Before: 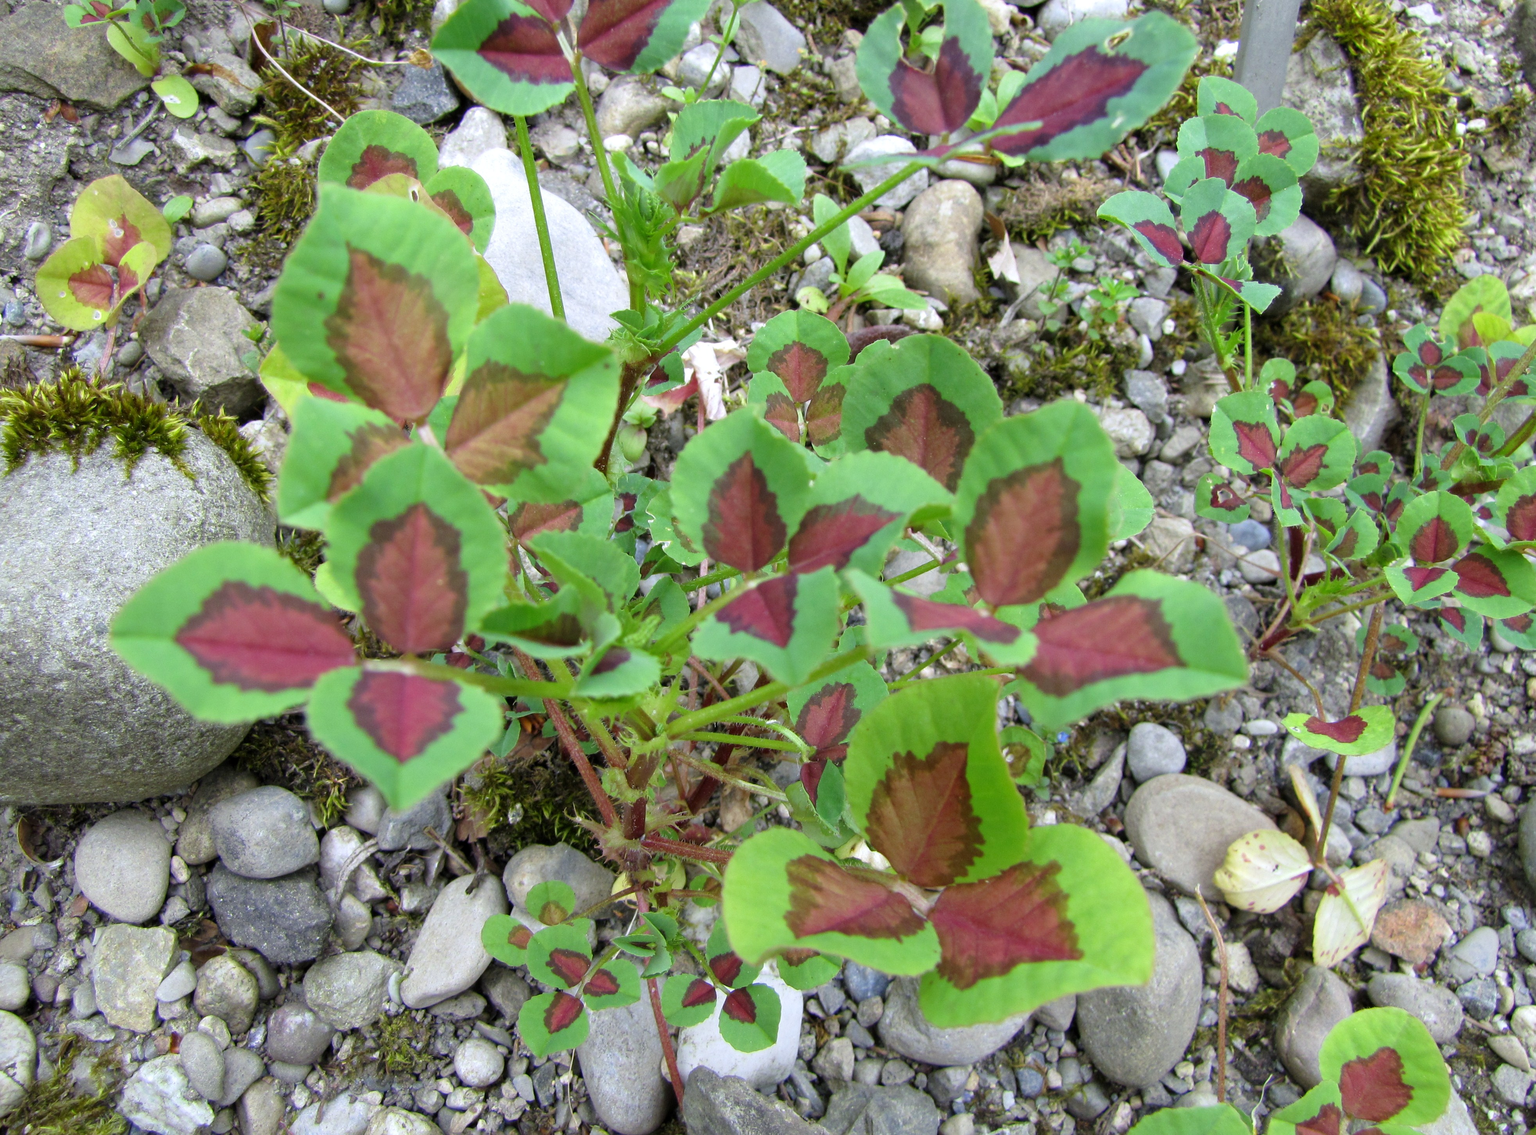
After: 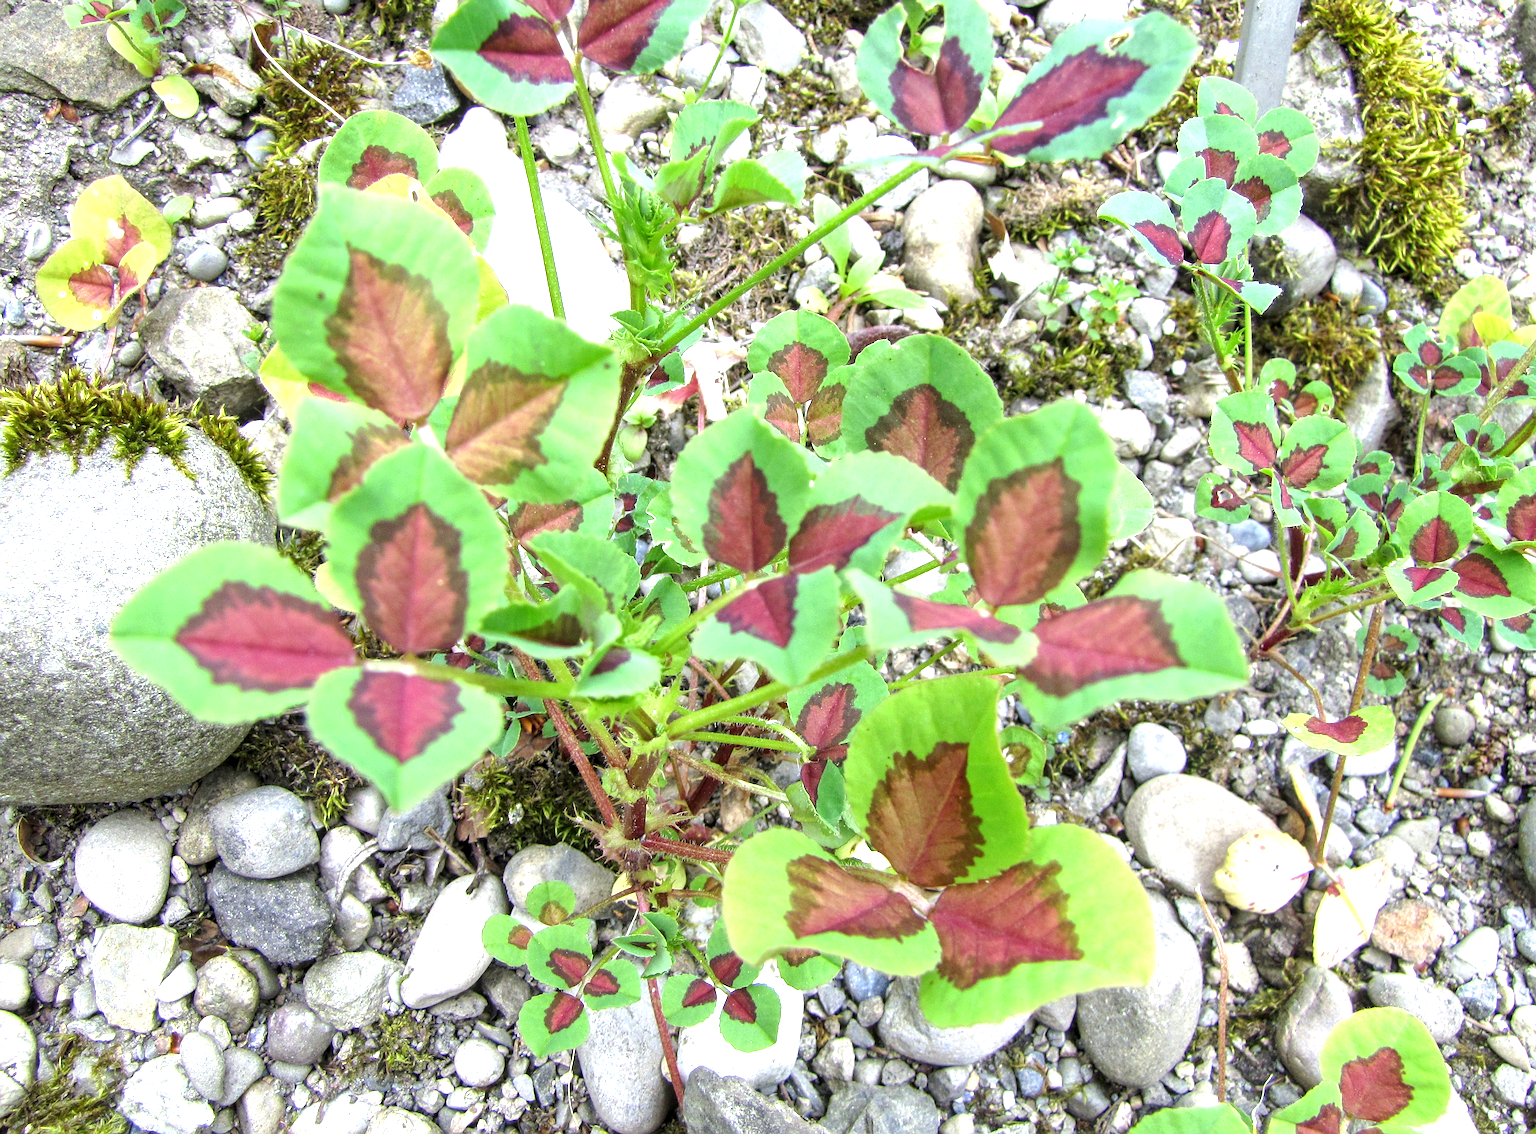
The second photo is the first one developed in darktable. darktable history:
local contrast: detail 130%
exposure: black level correction 0, exposure 1.015 EV, compensate exposure bias true, compensate highlight preservation false
sharpen: on, module defaults
